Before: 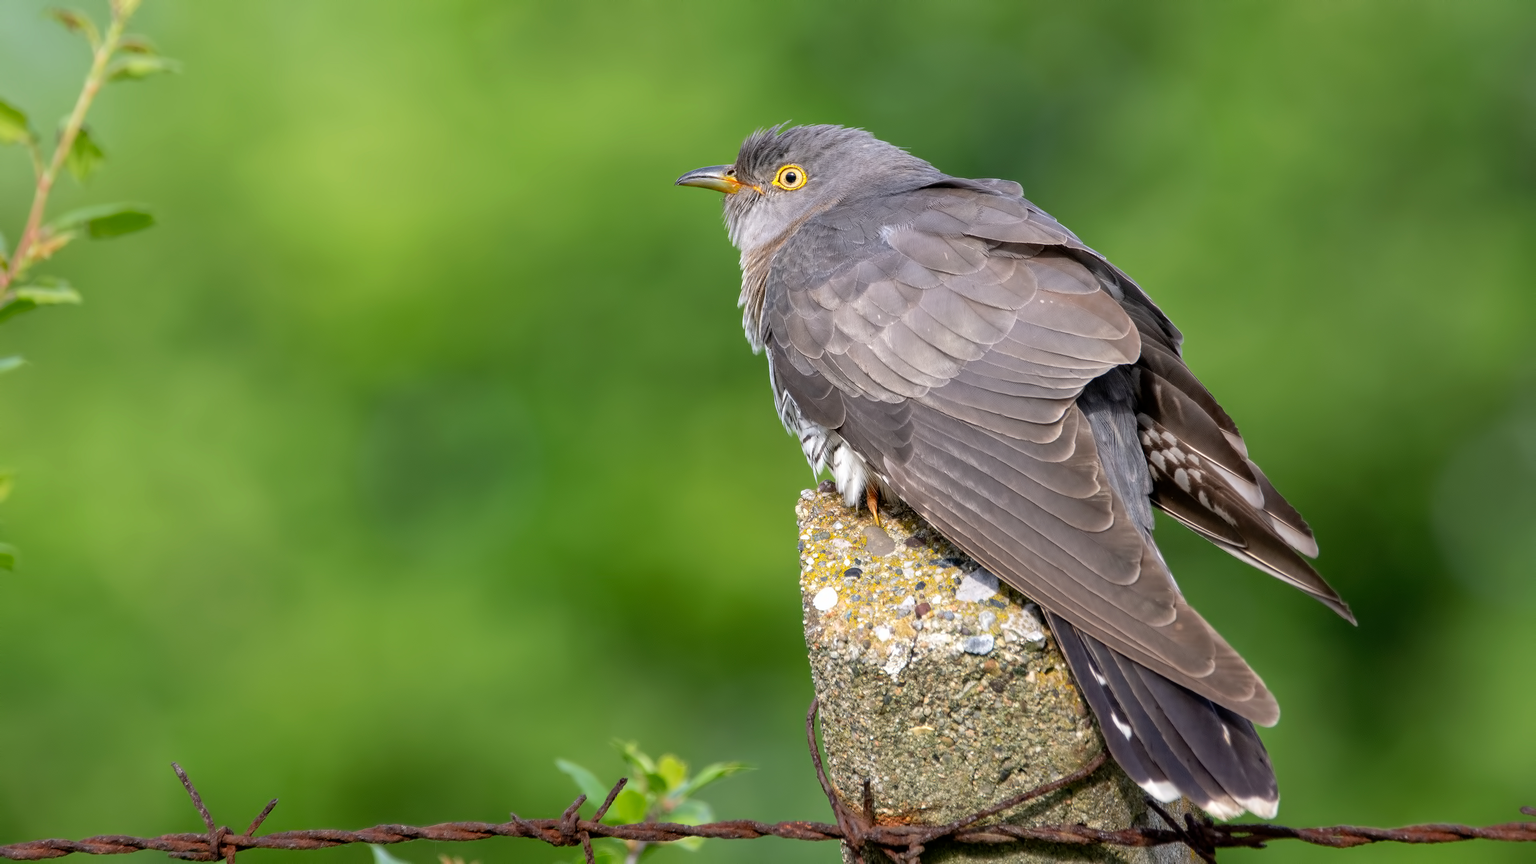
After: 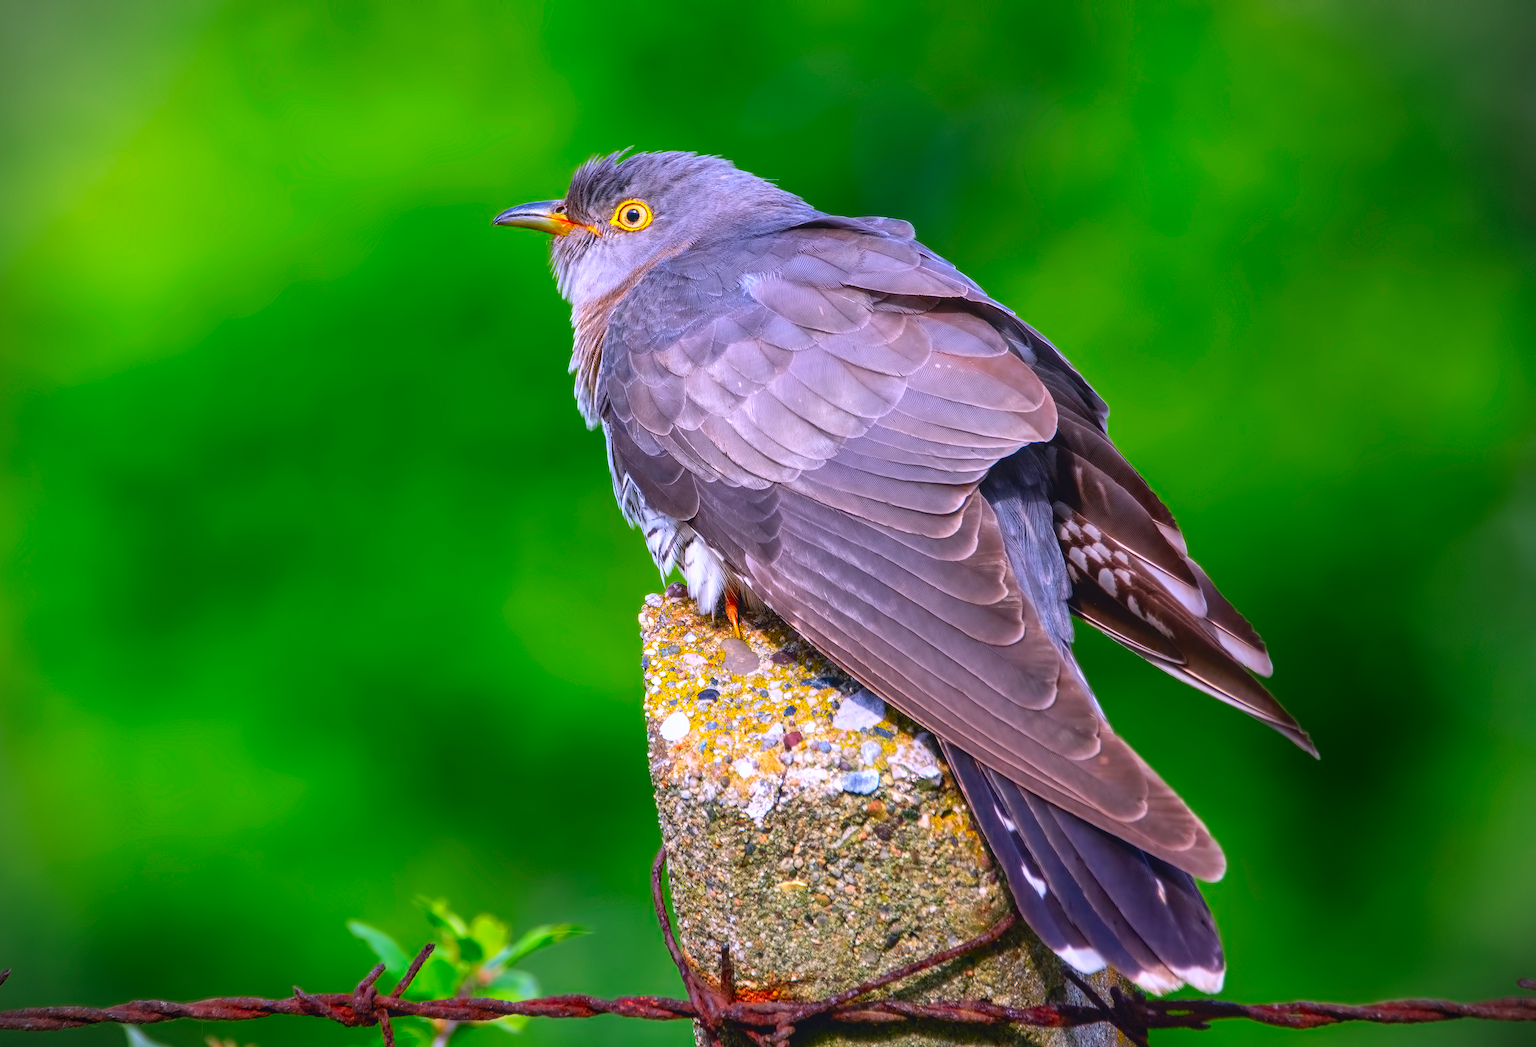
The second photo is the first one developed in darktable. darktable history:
crop: left 17.532%, bottom 0.036%
color correction: highlights b* -0.06, saturation 1.84
exposure: black level correction -0.008, exposure 0.068 EV, compensate highlight preservation false
color calibration: illuminant as shot in camera, x 0.362, y 0.384, temperature 4532.61 K
local contrast: detail 110%
vignetting: fall-off start 88.31%, fall-off radius 43.81%, width/height ratio 1.158, dithering 8-bit output, unbound false
contrast brightness saturation: contrast 0.134, brightness -0.059, saturation 0.154
